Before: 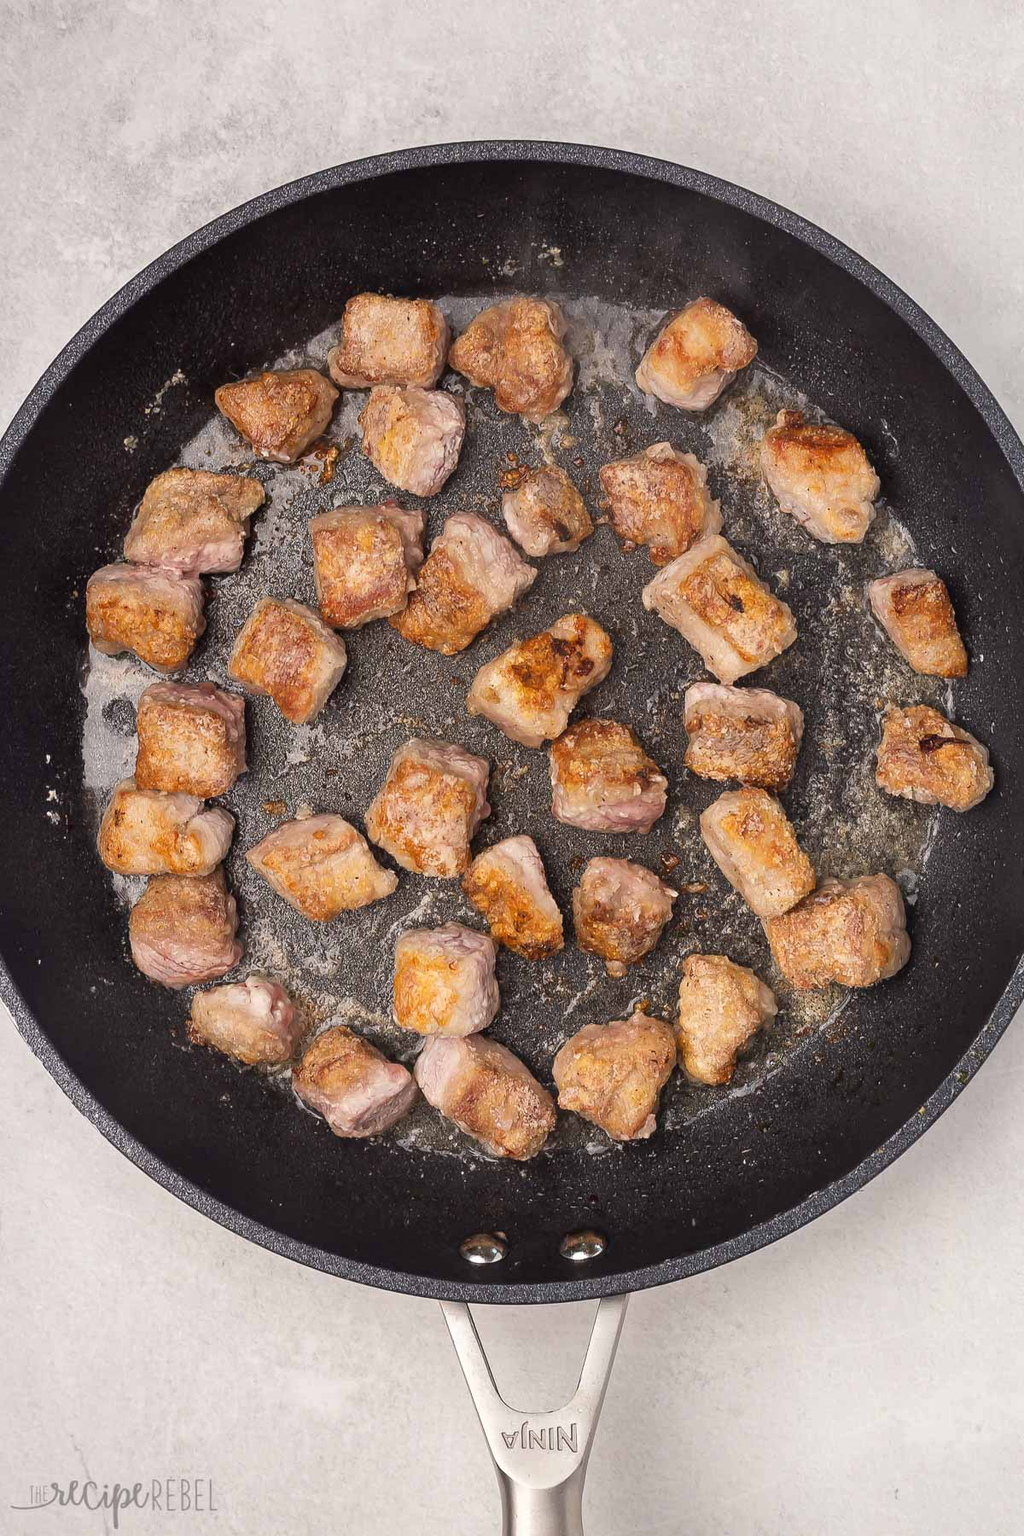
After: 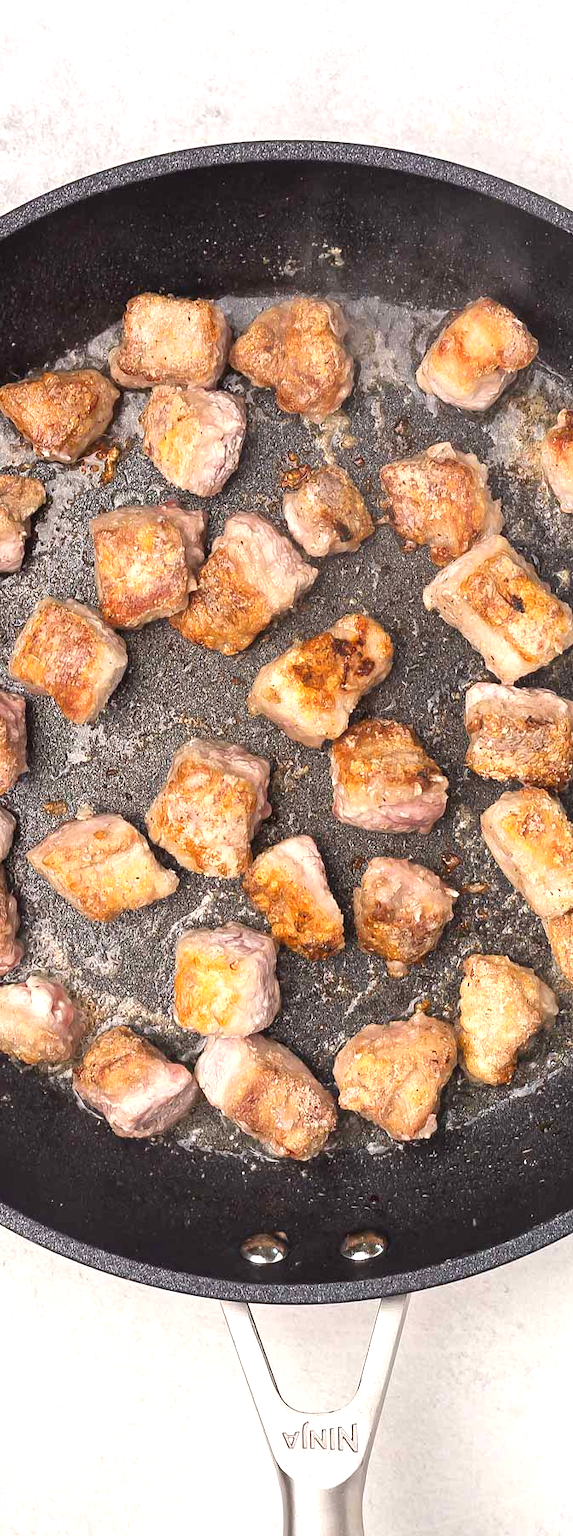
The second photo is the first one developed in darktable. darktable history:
exposure: black level correction 0, exposure 0.693 EV, compensate highlight preservation false
crop: left 21.447%, right 22.528%
